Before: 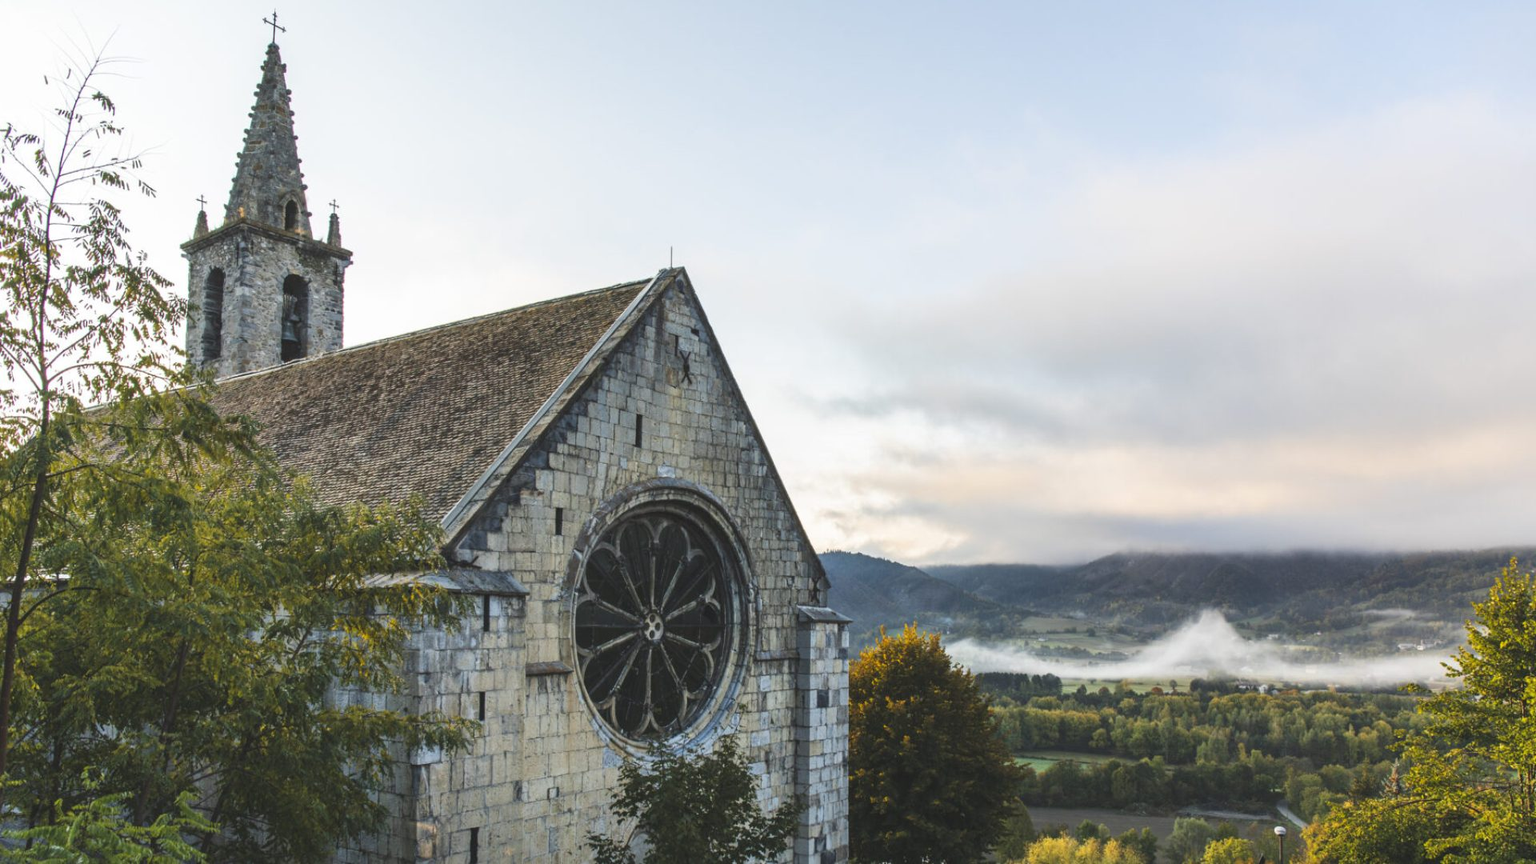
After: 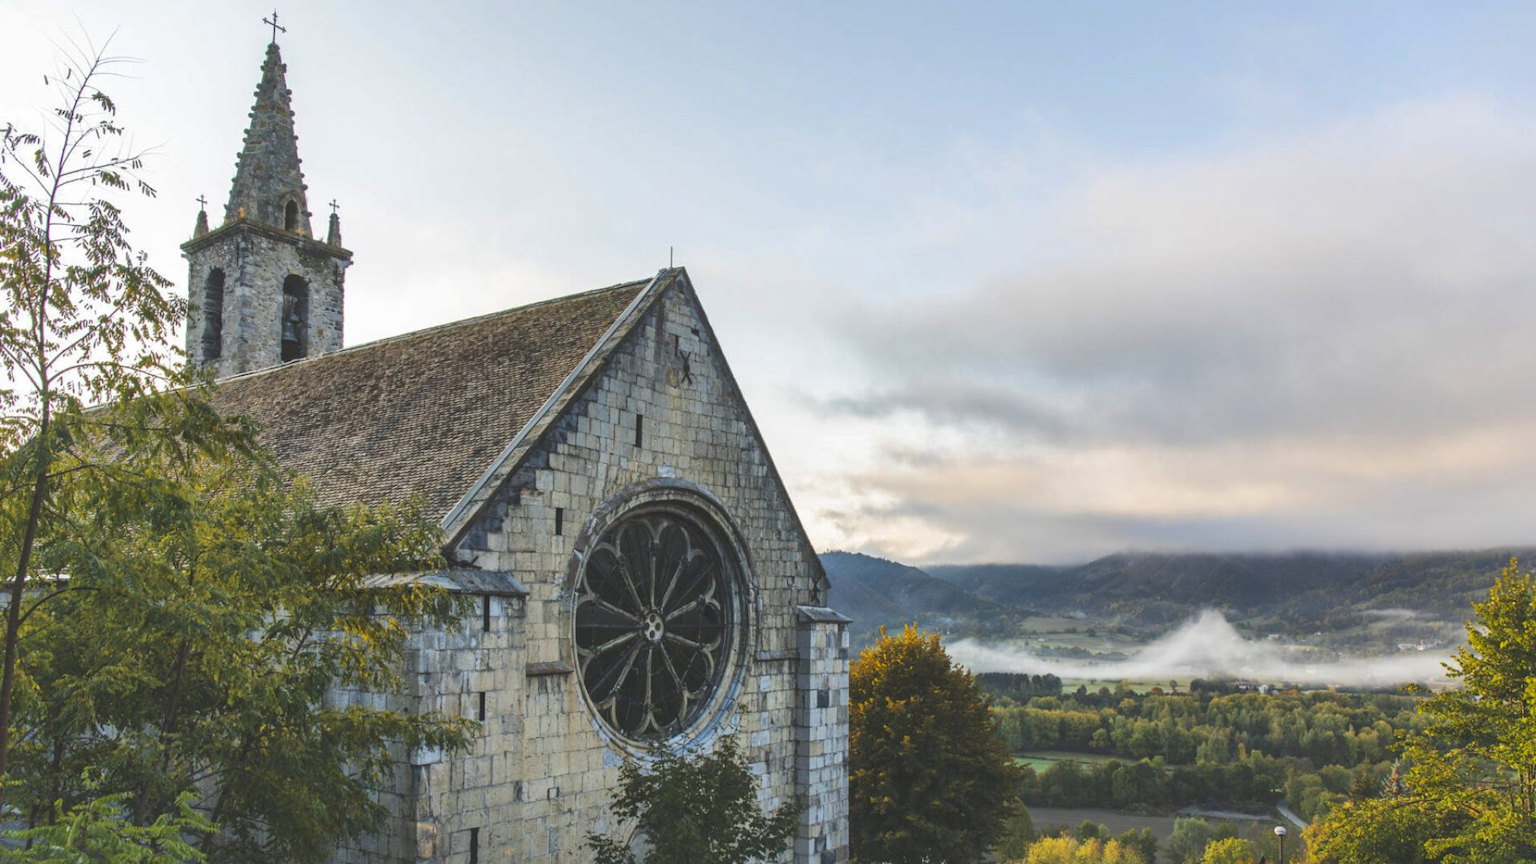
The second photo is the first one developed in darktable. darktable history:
color zones: curves: ch0 [(0.068, 0.464) (0.25, 0.5) (0.48, 0.508) (0.75, 0.536) (0.886, 0.476) (0.967, 0.456)]; ch1 [(0.066, 0.456) (0.25, 0.5) (0.616, 0.508) (0.746, 0.56) (0.934, 0.444)]
shadows and highlights: on, module defaults
